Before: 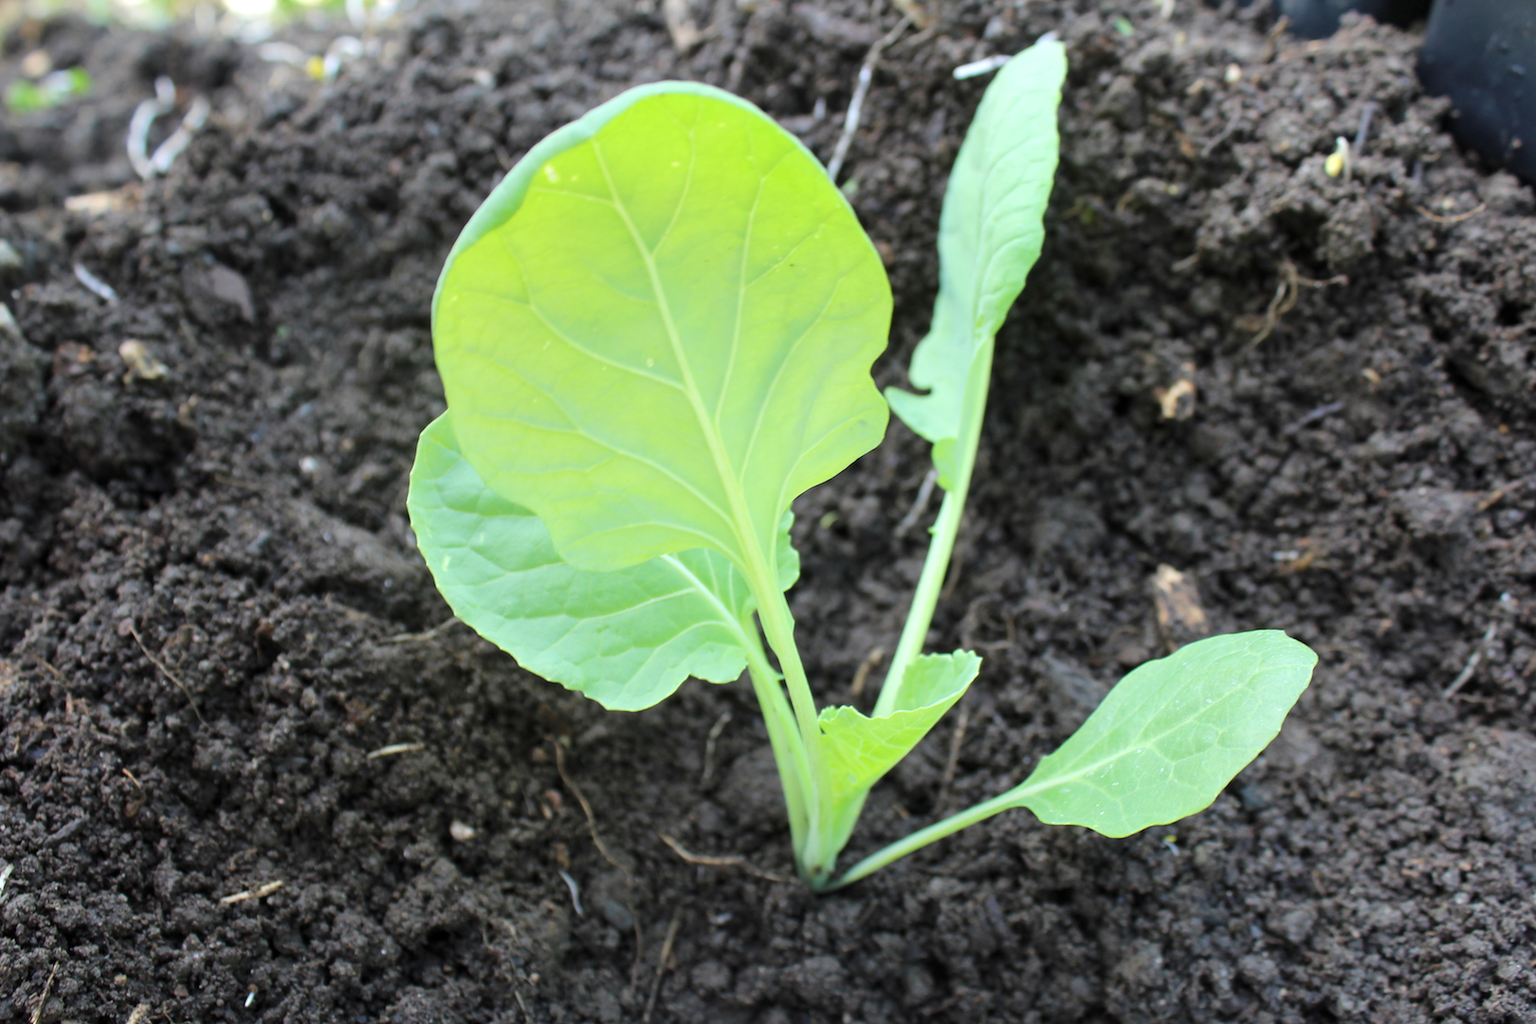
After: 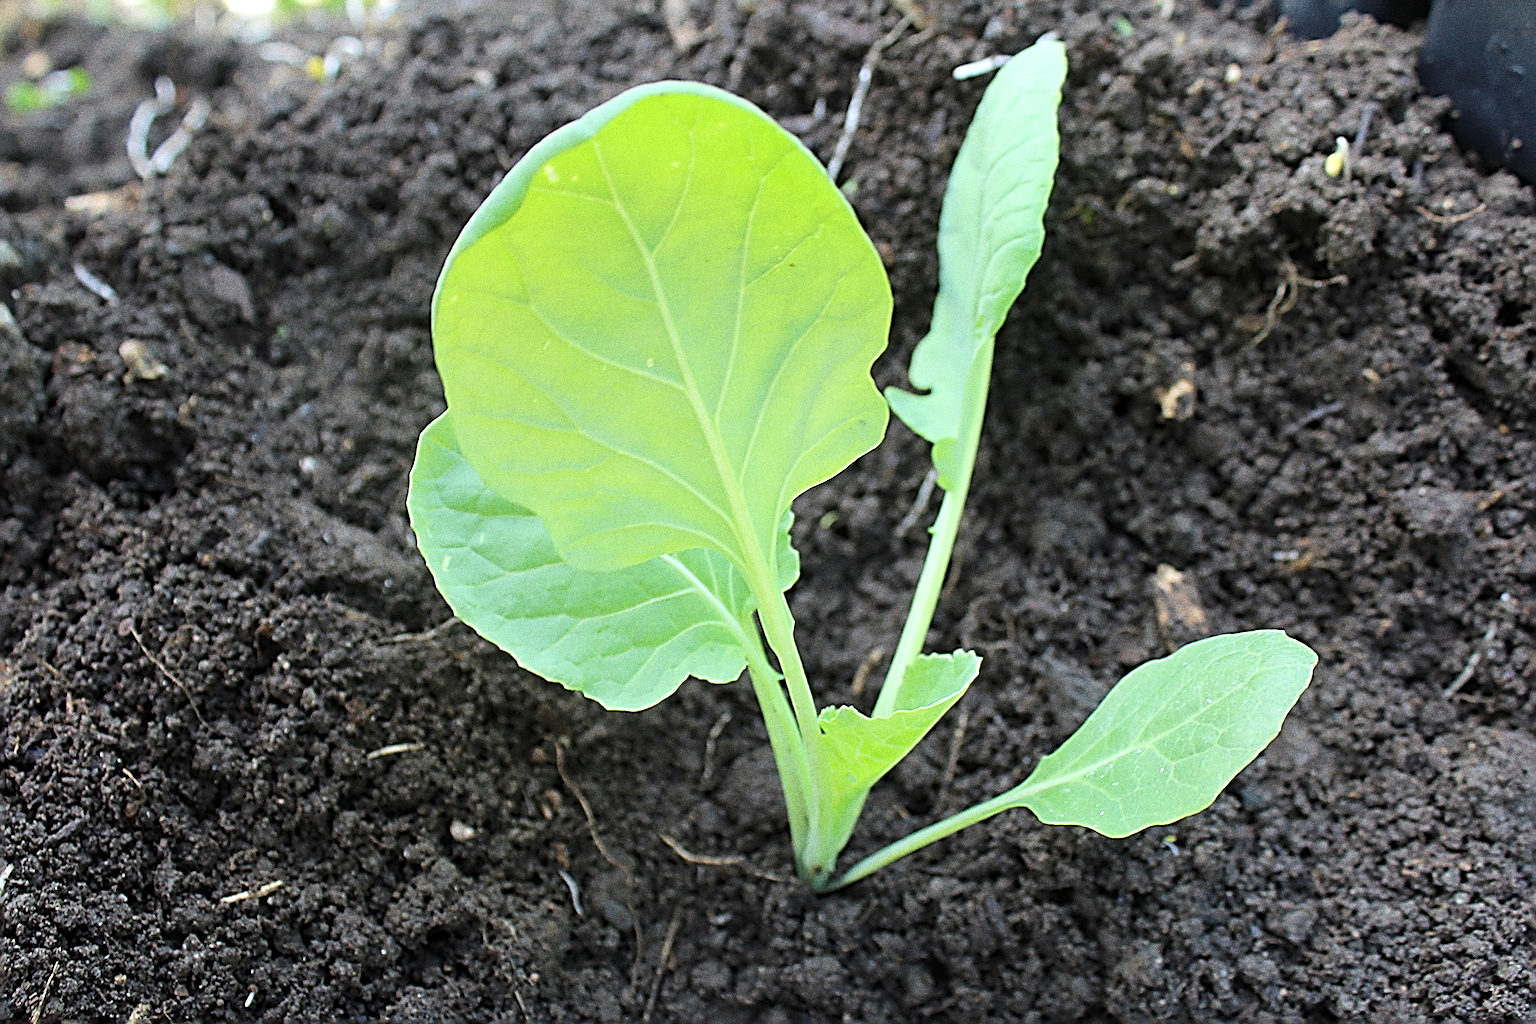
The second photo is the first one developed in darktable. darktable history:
sharpen: amount 1.861
grain: coarseness 0.09 ISO, strength 40%
